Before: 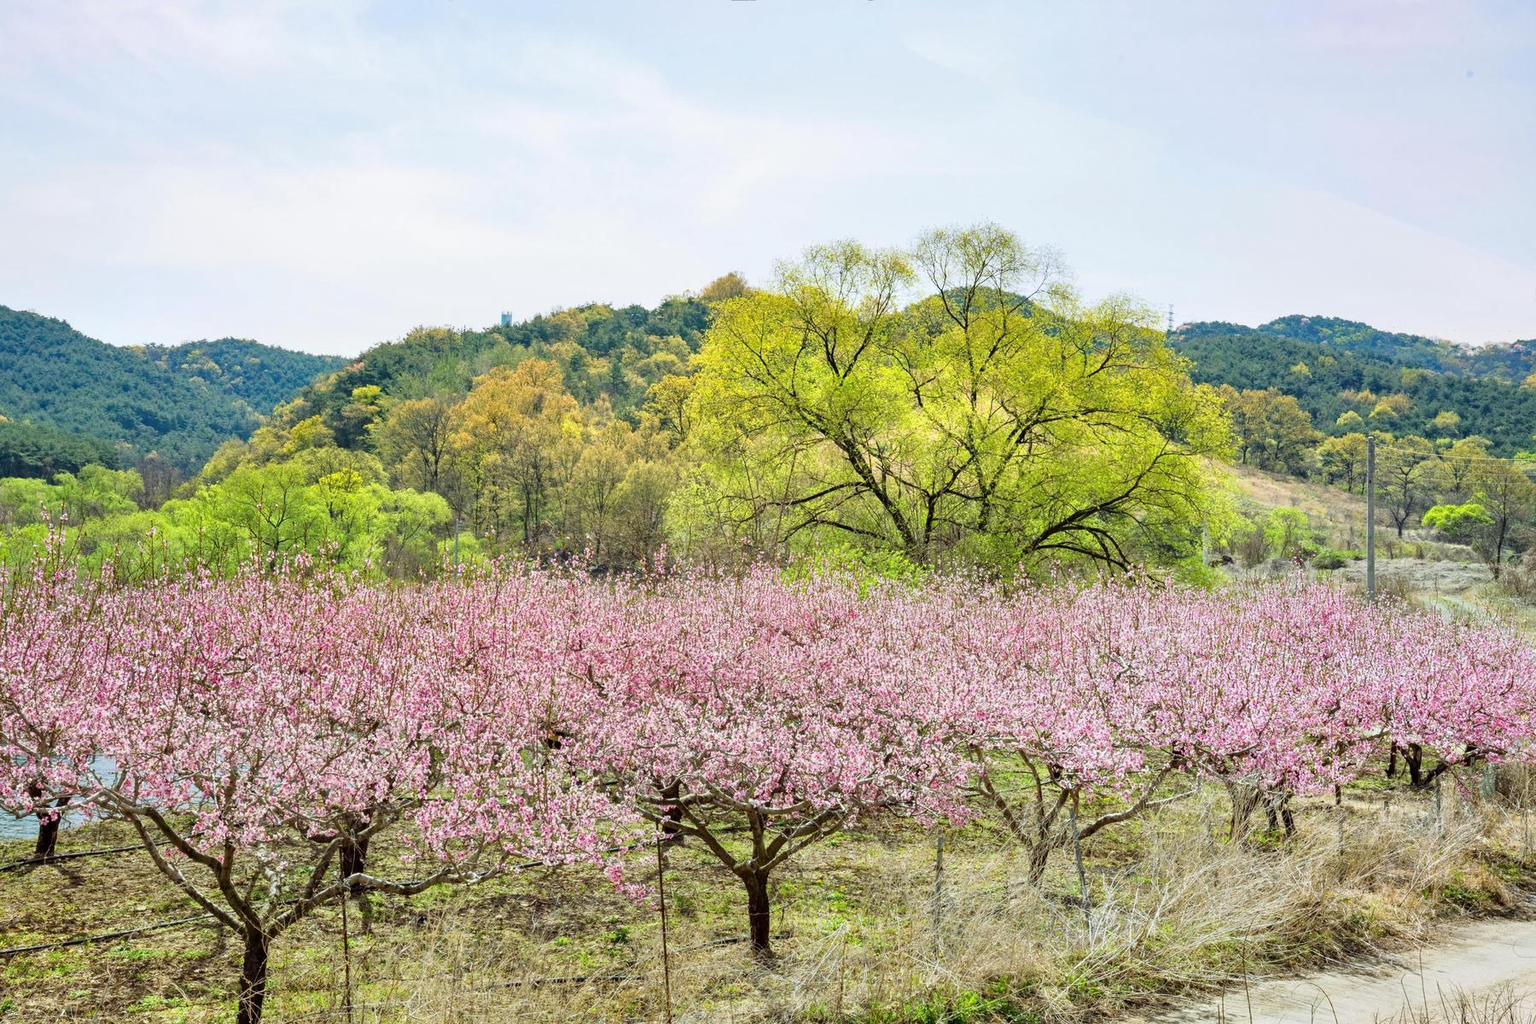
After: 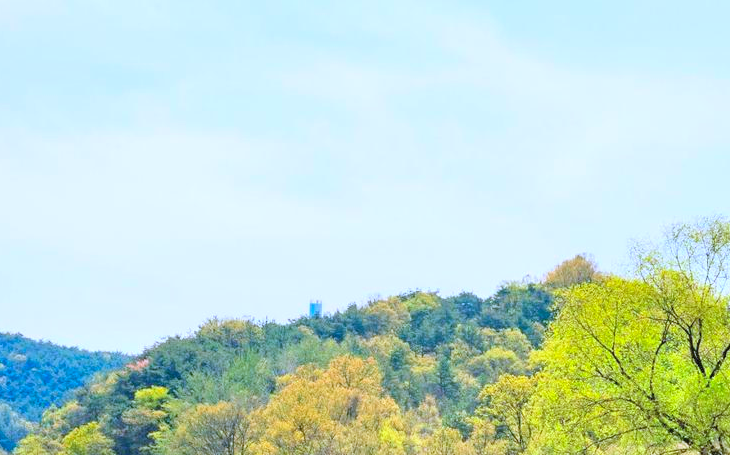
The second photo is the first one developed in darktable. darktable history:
crop: left 15.452%, top 5.459%, right 43.956%, bottom 56.62%
color calibration: illuminant as shot in camera, x 0.377, y 0.392, temperature 4169.3 K, saturation algorithm version 1 (2020)
contrast brightness saturation: contrast 0.07, brightness 0.18, saturation 0.4
